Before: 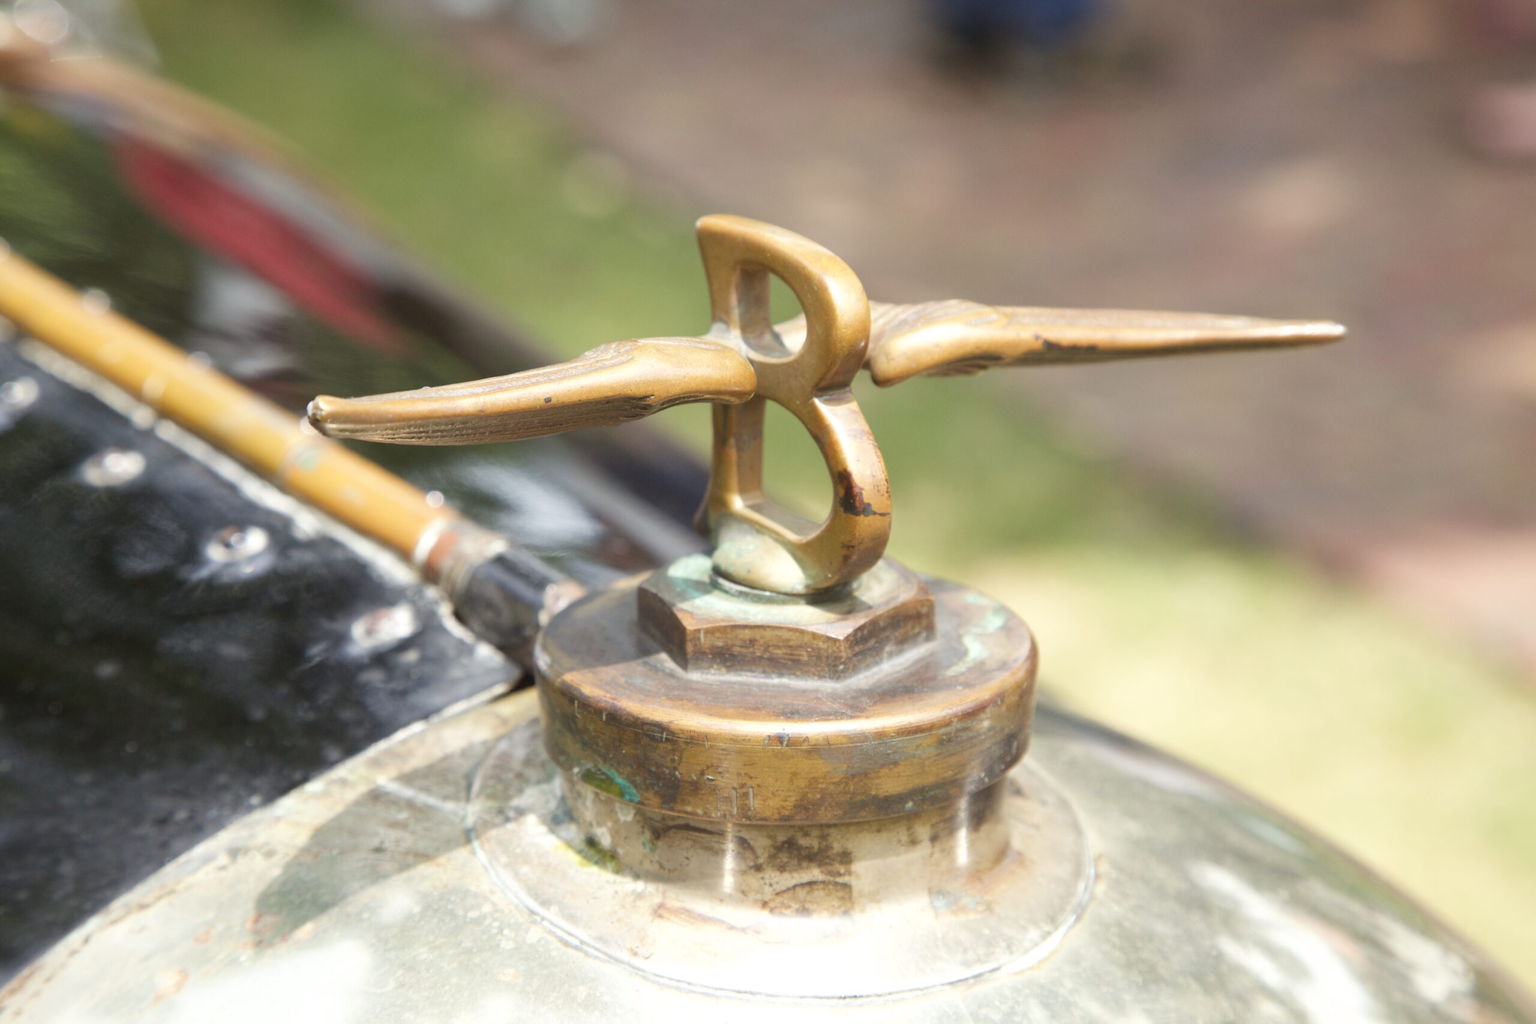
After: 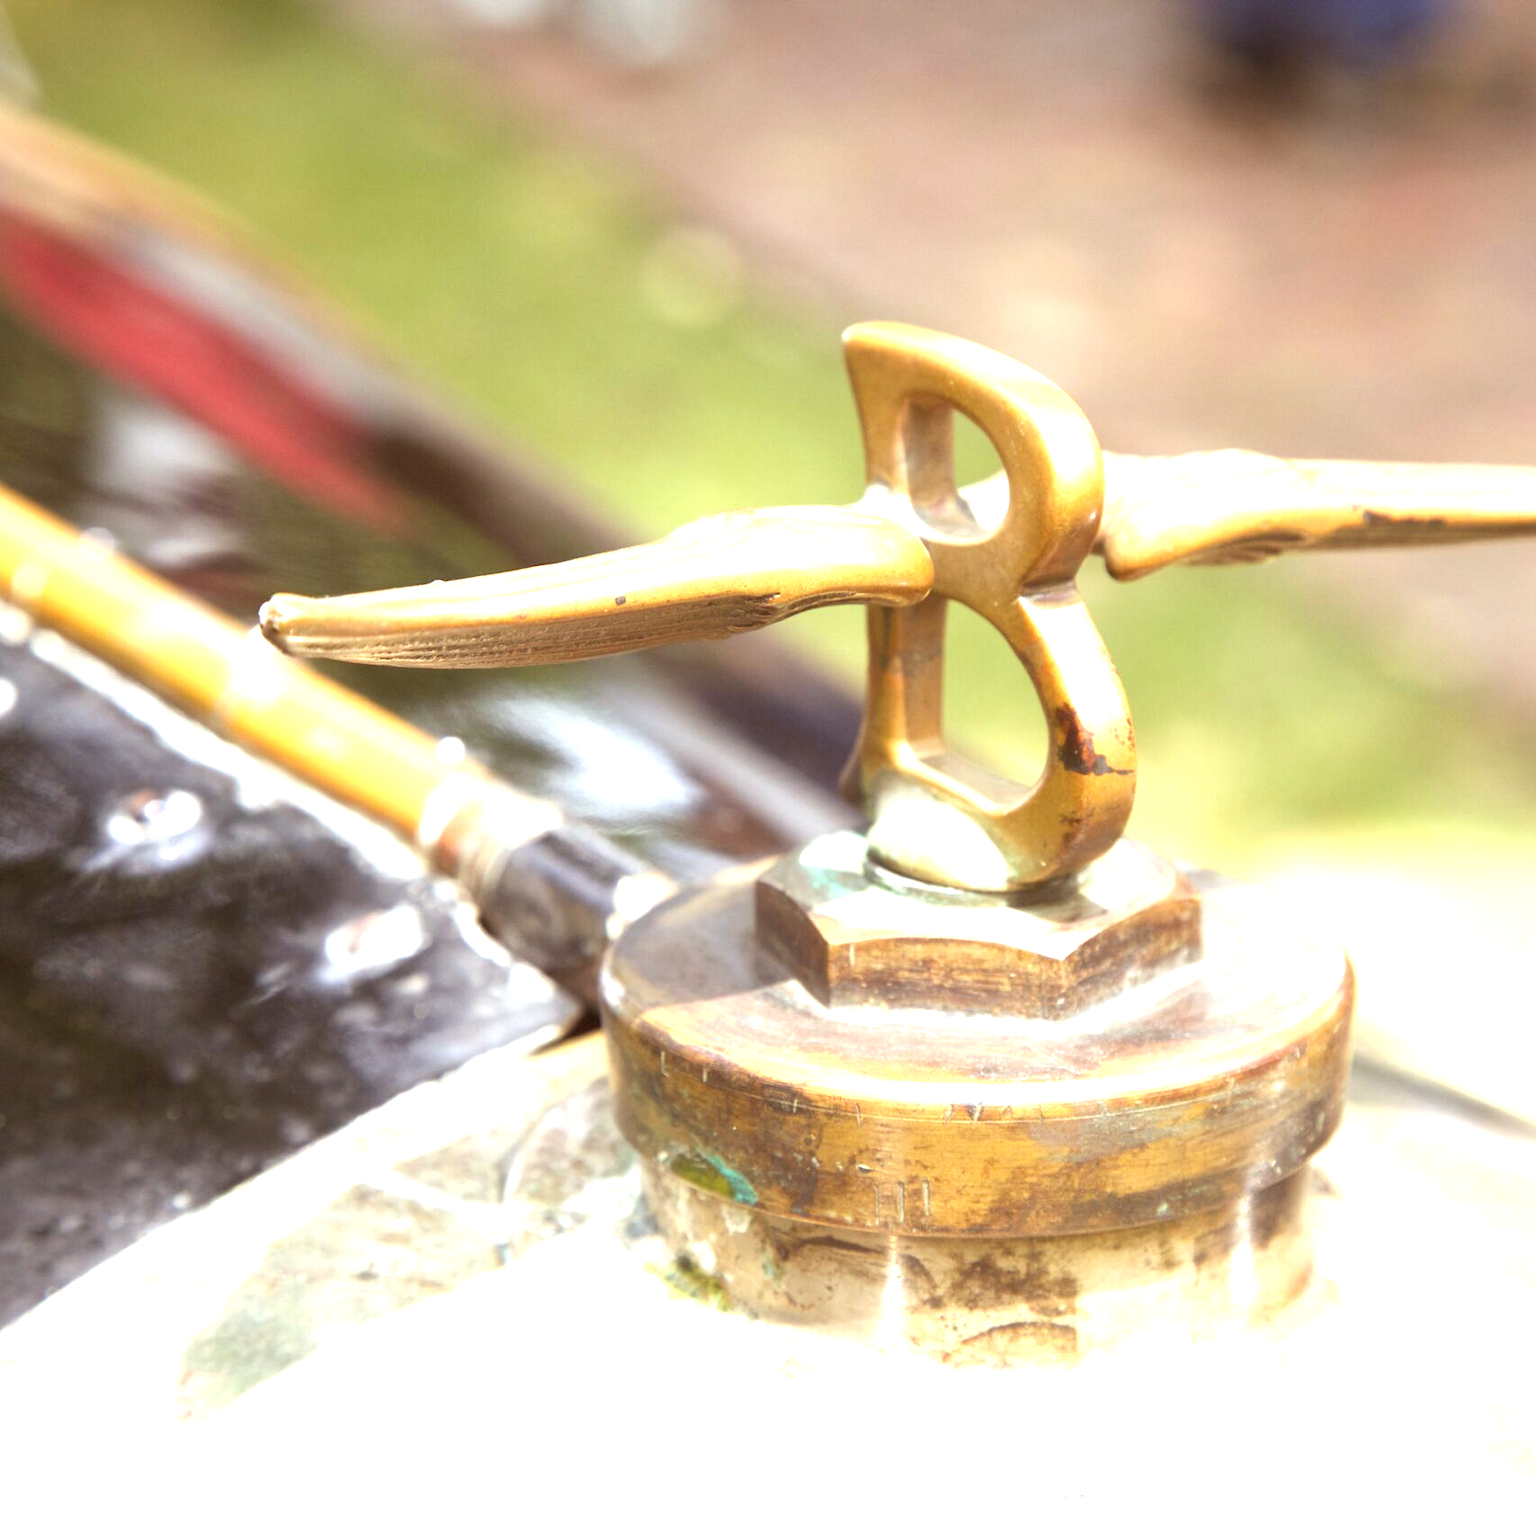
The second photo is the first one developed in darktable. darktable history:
exposure: black level correction 0.001, exposure 1.129 EV, compensate exposure bias true, compensate highlight preservation false
crop and rotate: left 8.786%, right 24.548%
rgb levels: mode RGB, independent channels, levels [[0, 0.5, 1], [0, 0.521, 1], [0, 0.536, 1]]
